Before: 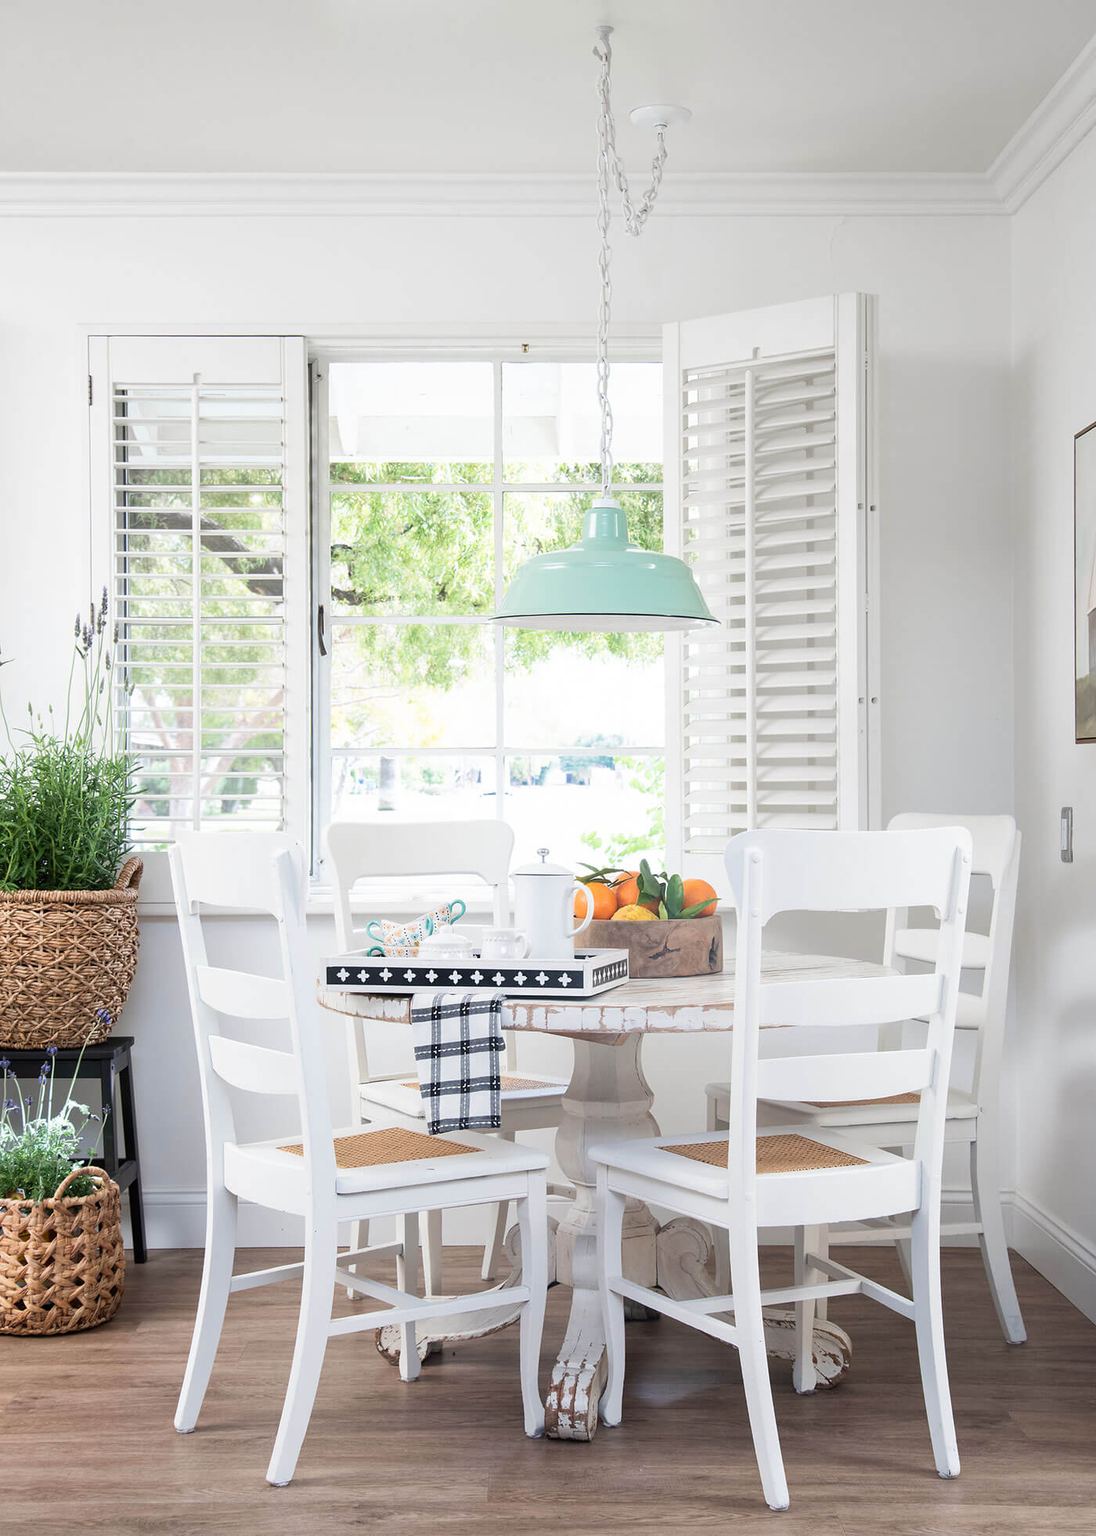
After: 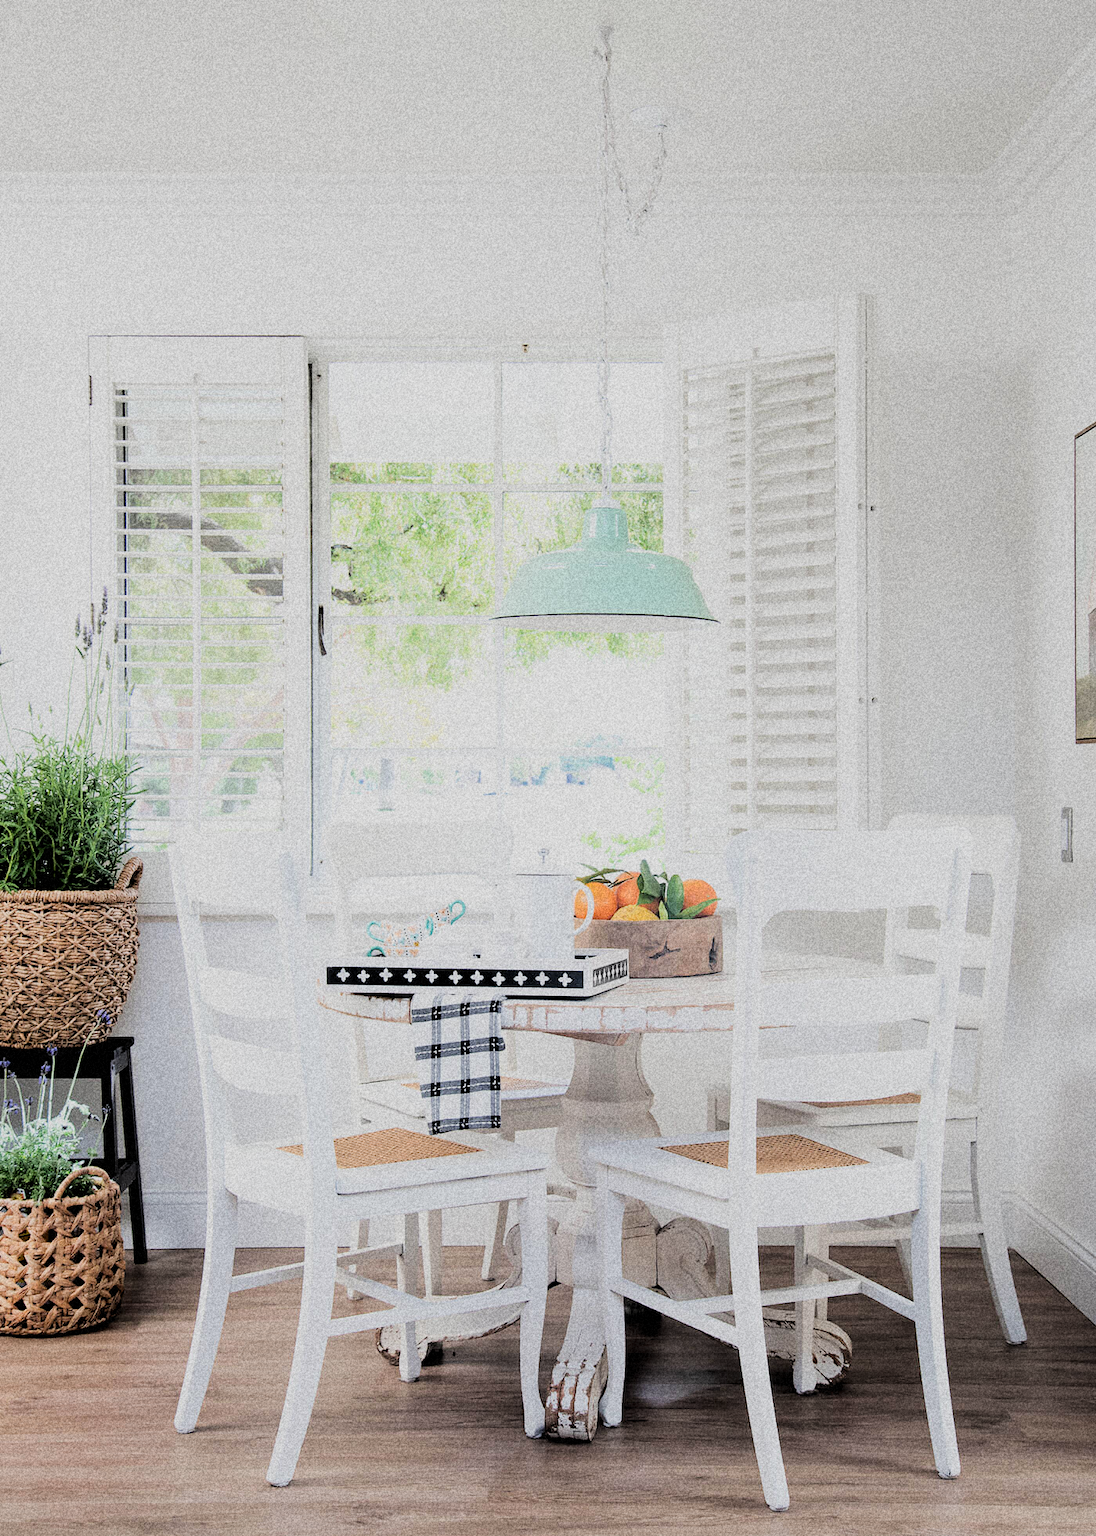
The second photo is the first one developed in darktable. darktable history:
grain: coarseness 14.49 ISO, strength 48.04%, mid-tones bias 35%
filmic rgb: black relative exposure -3.21 EV, white relative exposure 7.02 EV, hardness 1.46, contrast 1.35
exposure: black level correction 0.001, exposure 0.191 EV, compensate highlight preservation false
